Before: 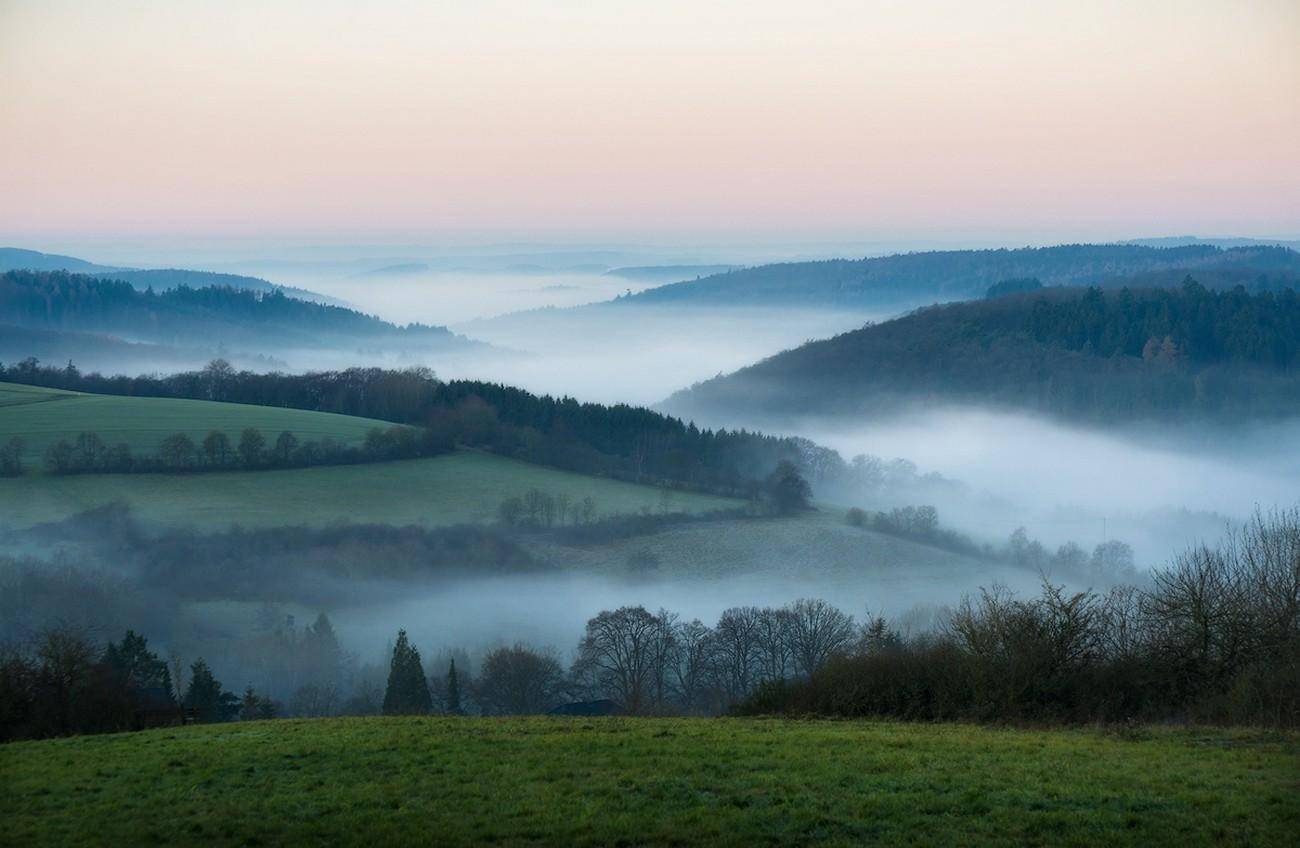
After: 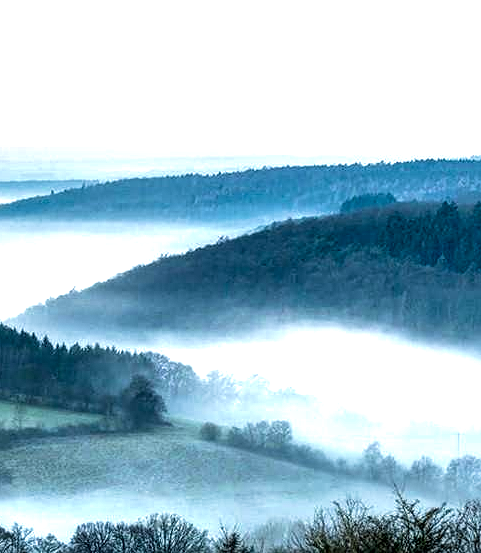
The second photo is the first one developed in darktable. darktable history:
exposure: exposure 0.815 EV, compensate exposure bias true, compensate highlight preservation false
contrast brightness saturation: contrast 0.048
crop and rotate: left 49.737%, top 10.135%, right 13.224%, bottom 24.626%
sharpen: amount 0.213
velvia: on, module defaults
local contrast: detail 203%
